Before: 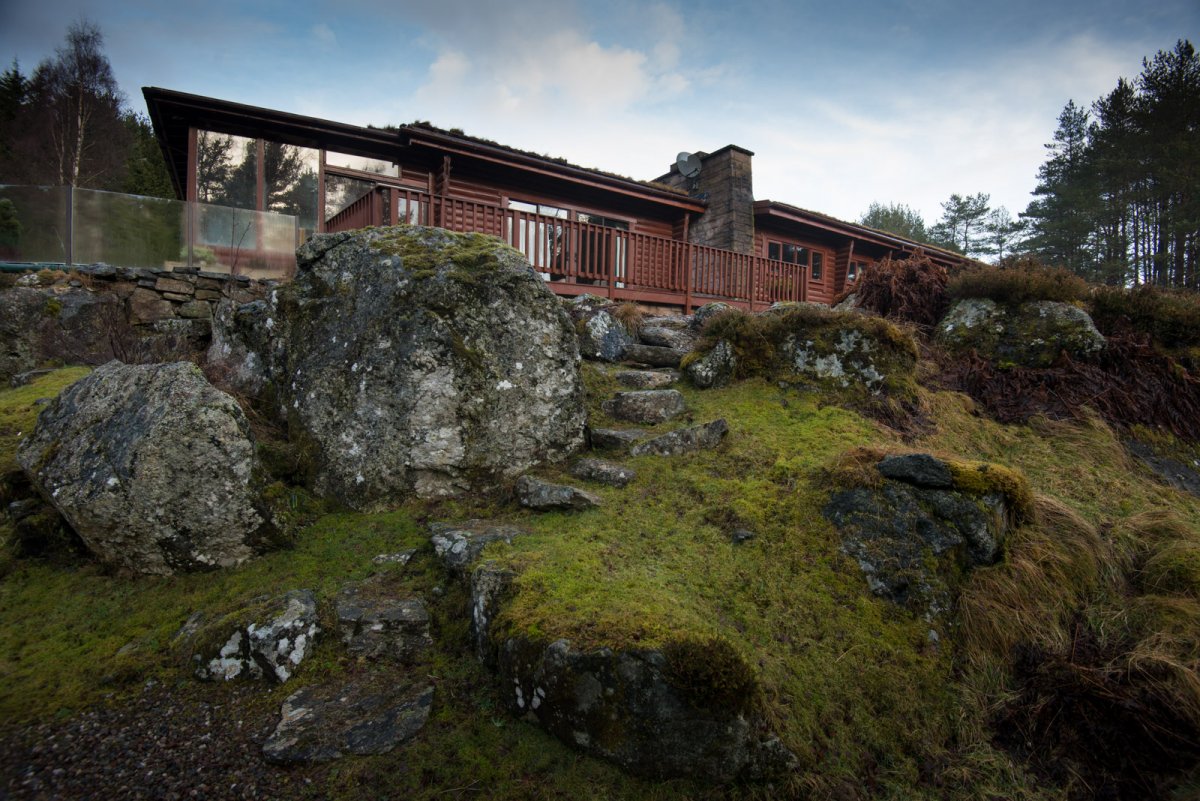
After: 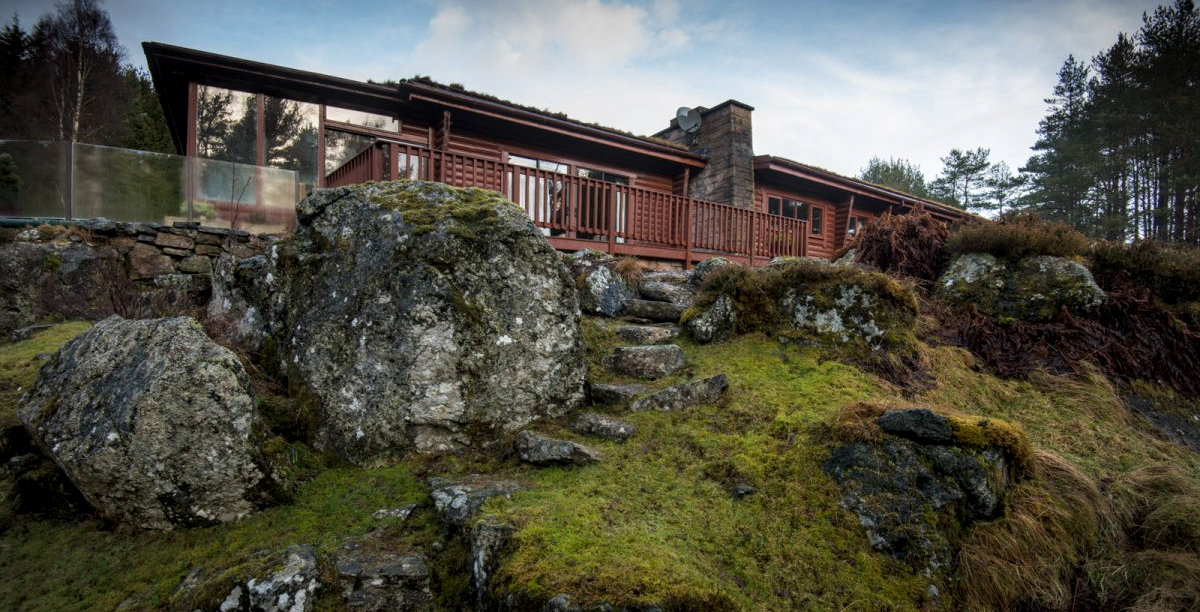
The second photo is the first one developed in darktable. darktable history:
crop: top 5.627%, bottom 17.86%
vignetting: on, module defaults
local contrast: detail 130%
color correction: highlights b* 0.062, saturation 1.09
